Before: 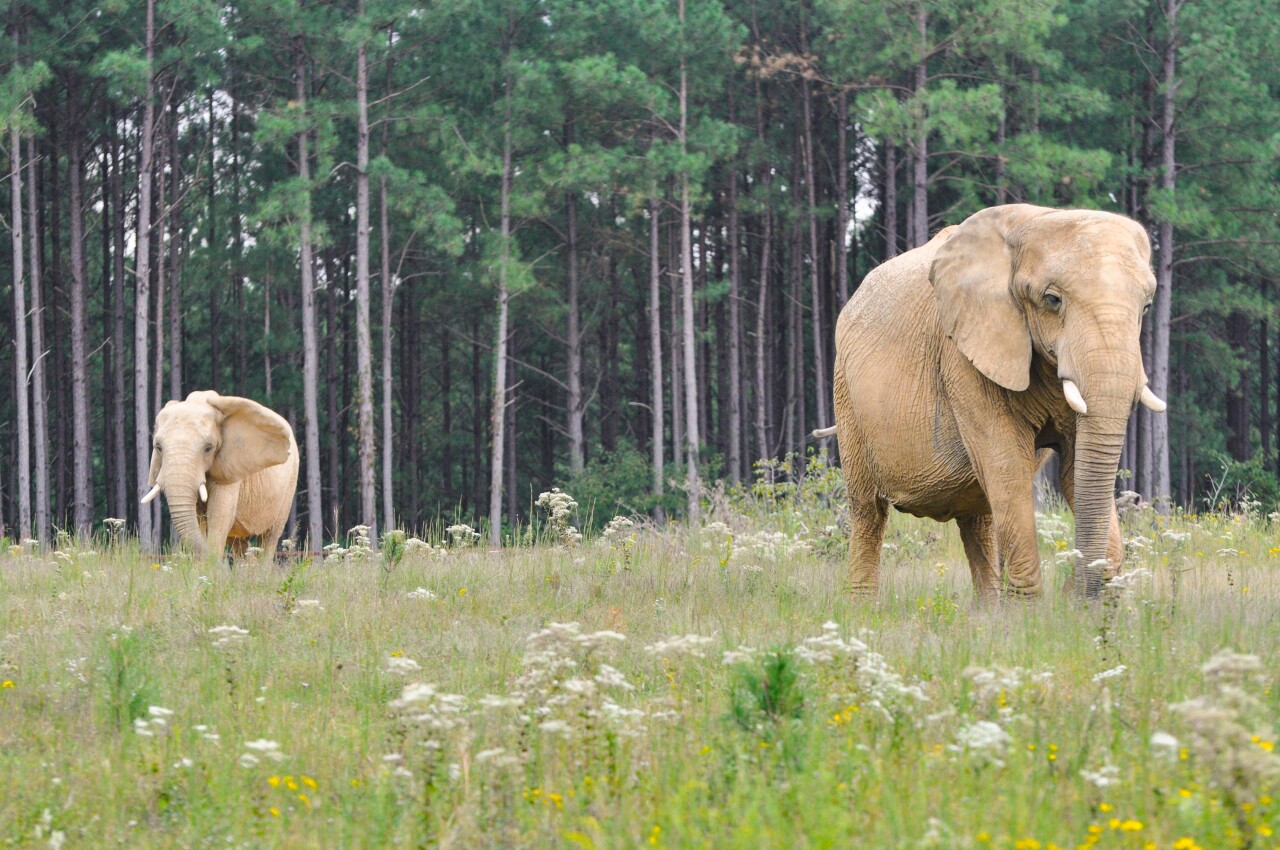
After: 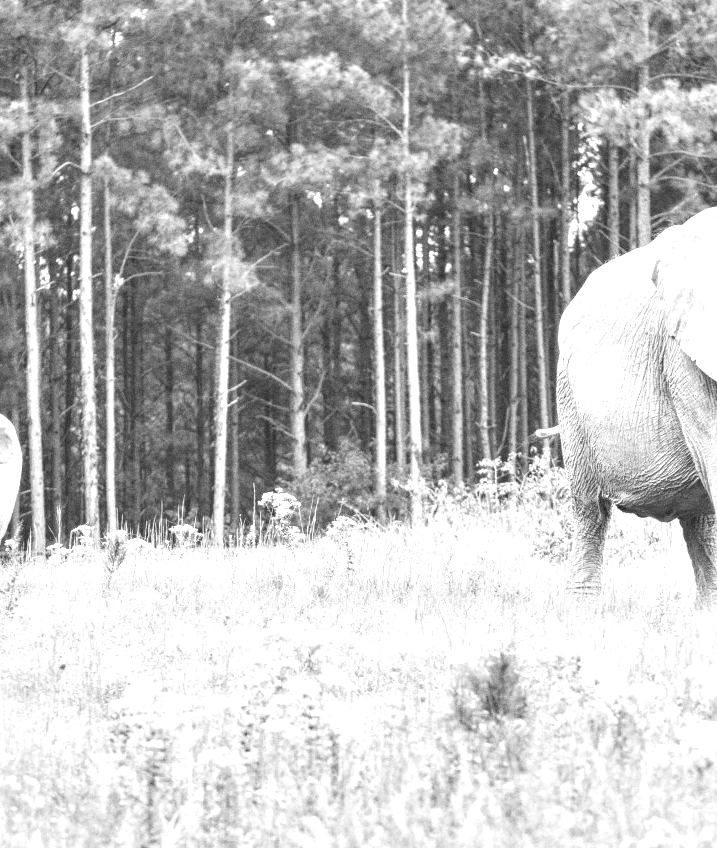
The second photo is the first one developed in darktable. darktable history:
grain: coarseness 3.21 ISO
exposure: black level correction 0, exposure 1.3 EV, compensate exposure bias true, compensate highlight preservation false
crop: left 21.674%, right 22.086%
local contrast: detail 130%
monochrome: a -3.63, b -0.465
